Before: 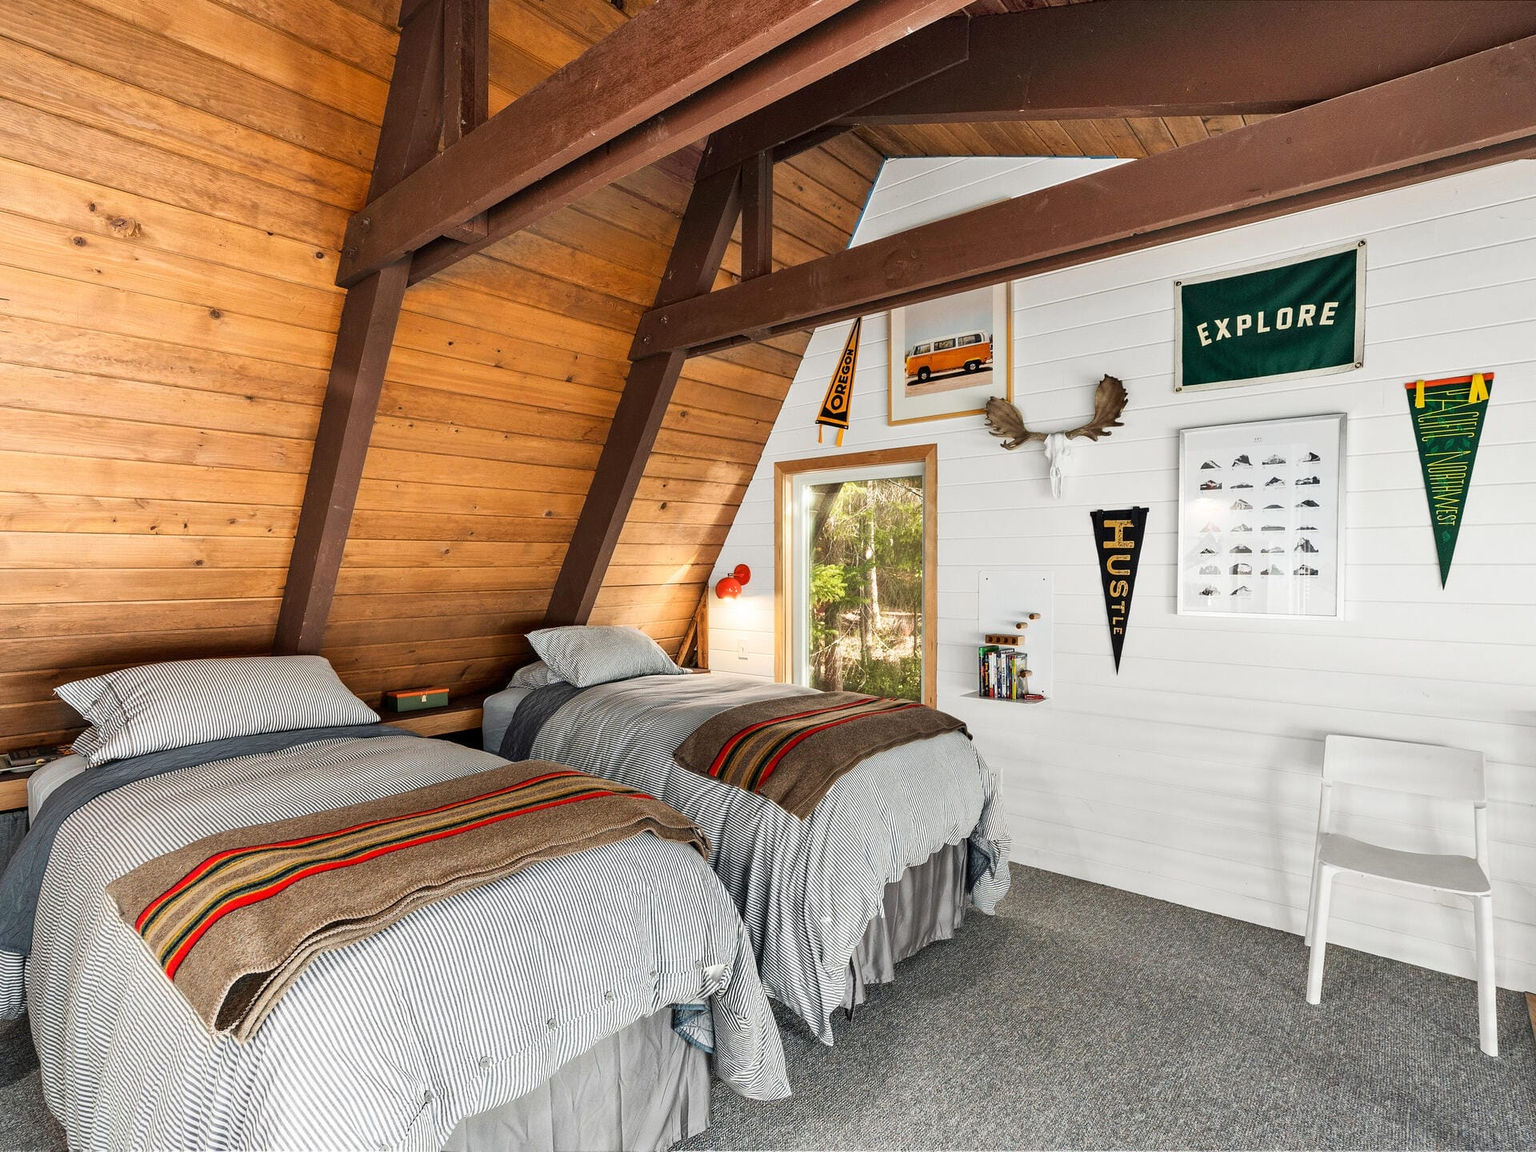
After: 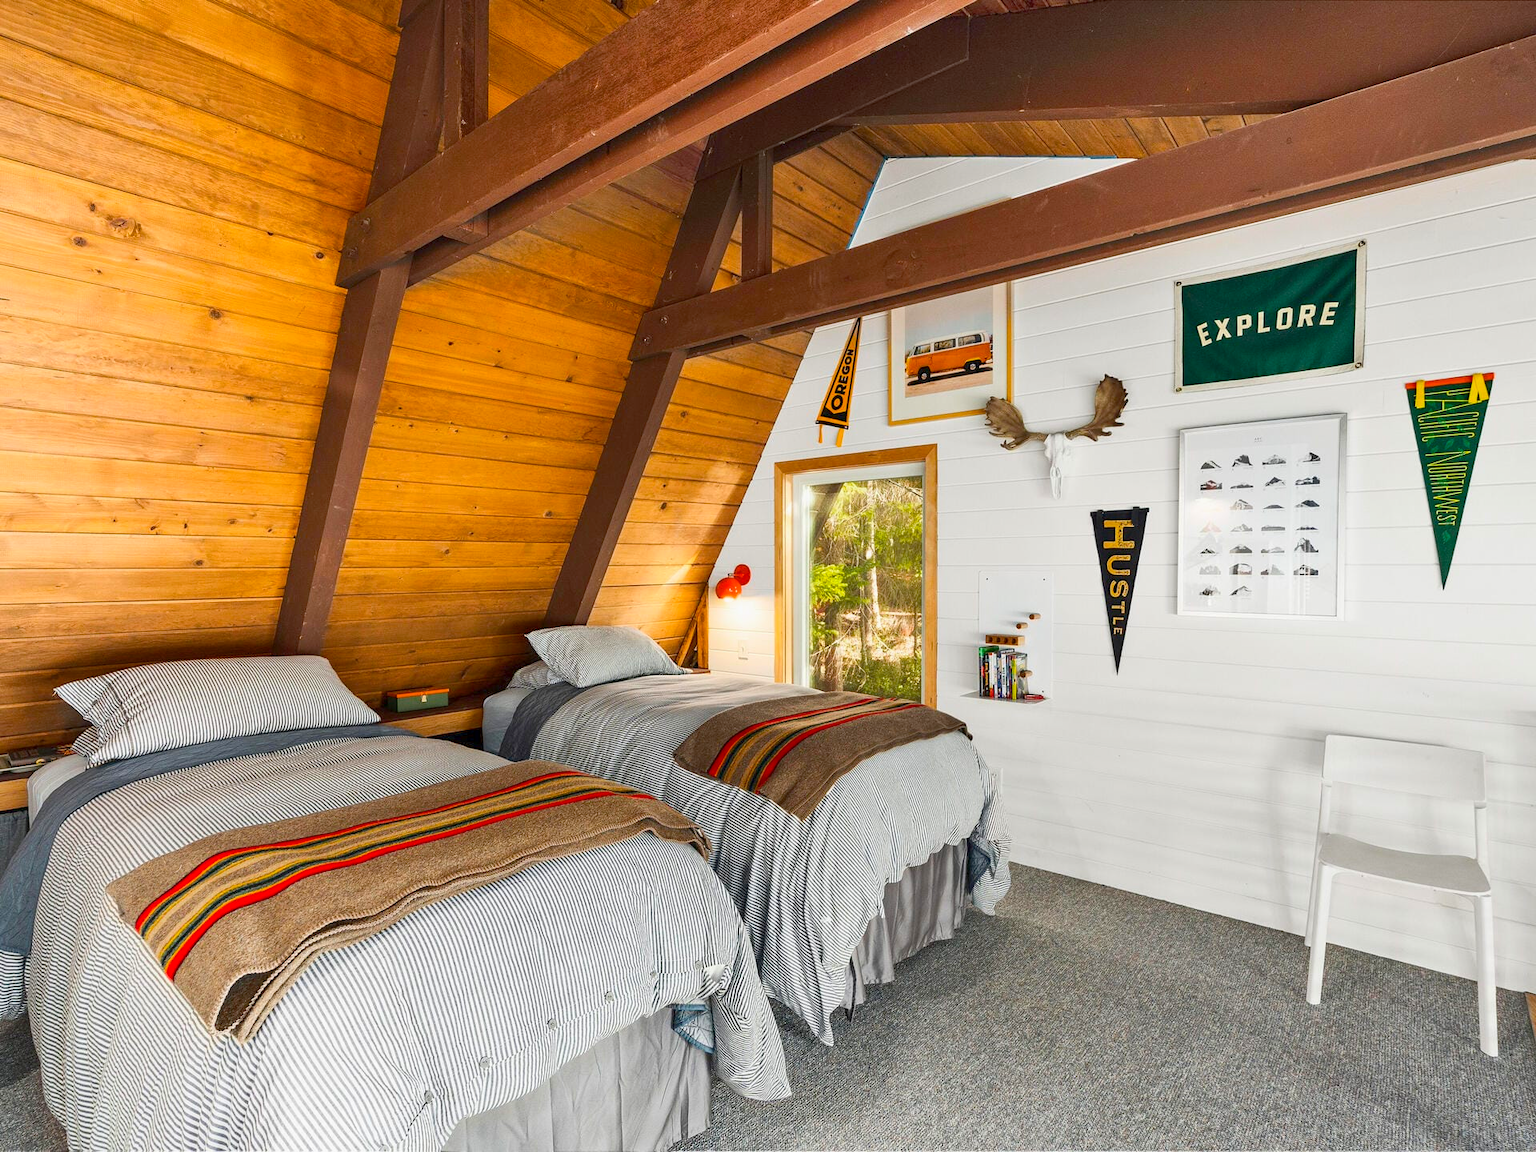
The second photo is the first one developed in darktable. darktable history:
color balance rgb: perceptual saturation grading › global saturation 30.893%, perceptual brilliance grading › global brilliance -5.105%, perceptual brilliance grading › highlights 24.007%, perceptual brilliance grading › mid-tones 7.086%, perceptual brilliance grading › shadows -4.549%, contrast -29.692%
